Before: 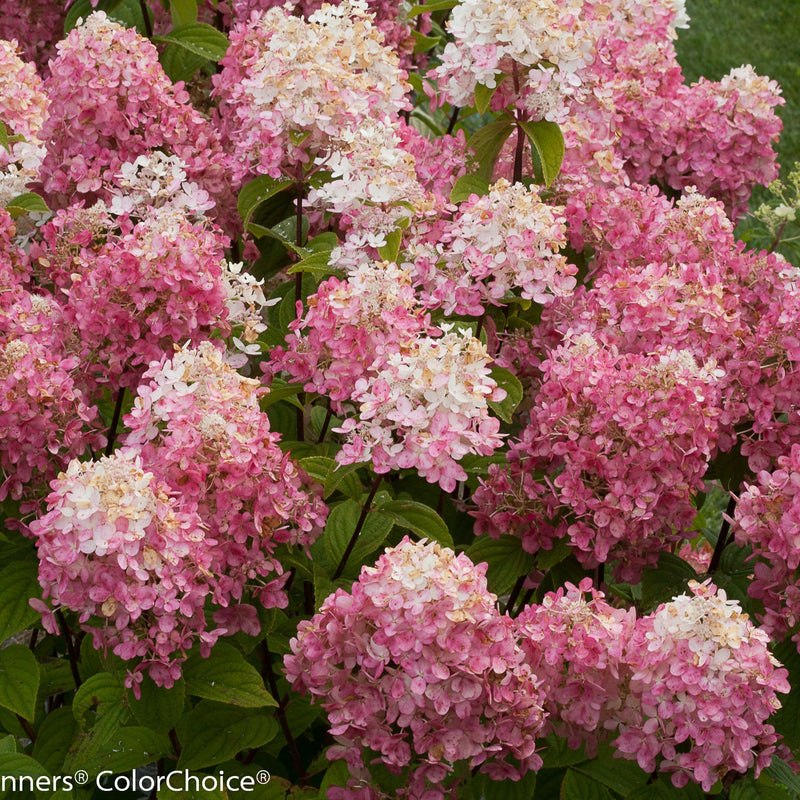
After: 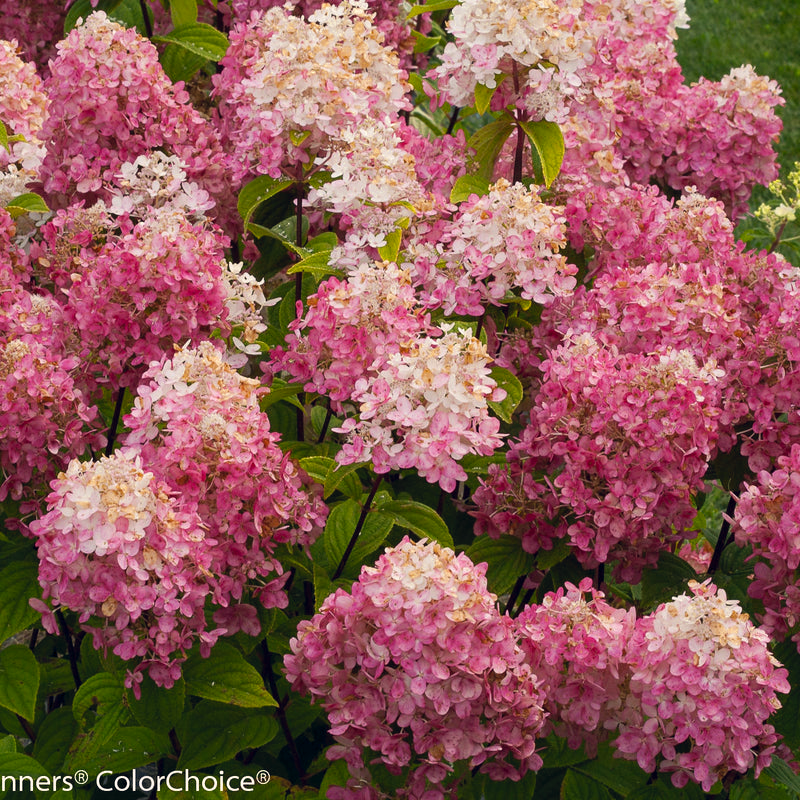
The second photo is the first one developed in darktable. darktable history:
color balance rgb: shadows lift › hue 87.51°, highlights gain › chroma 1.62%, highlights gain › hue 55.1°, global offset › chroma 0.06%, global offset › hue 253.66°, linear chroma grading › global chroma 0.5%, perceptual saturation grading › global saturation 16.38%
color zones: curves: ch0 [(0, 0.485) (0.178, 0.476) (0.261, 0.623) (0.411, 0.403) (0.708, 0.603) (0.934, 0.412)]; ch1 [(0.003, 0.485) (0.149, 0.496) (0.229, 0.584) (0.326, 0.551) (0.484, 0.262) (0.757, 0.643)]
